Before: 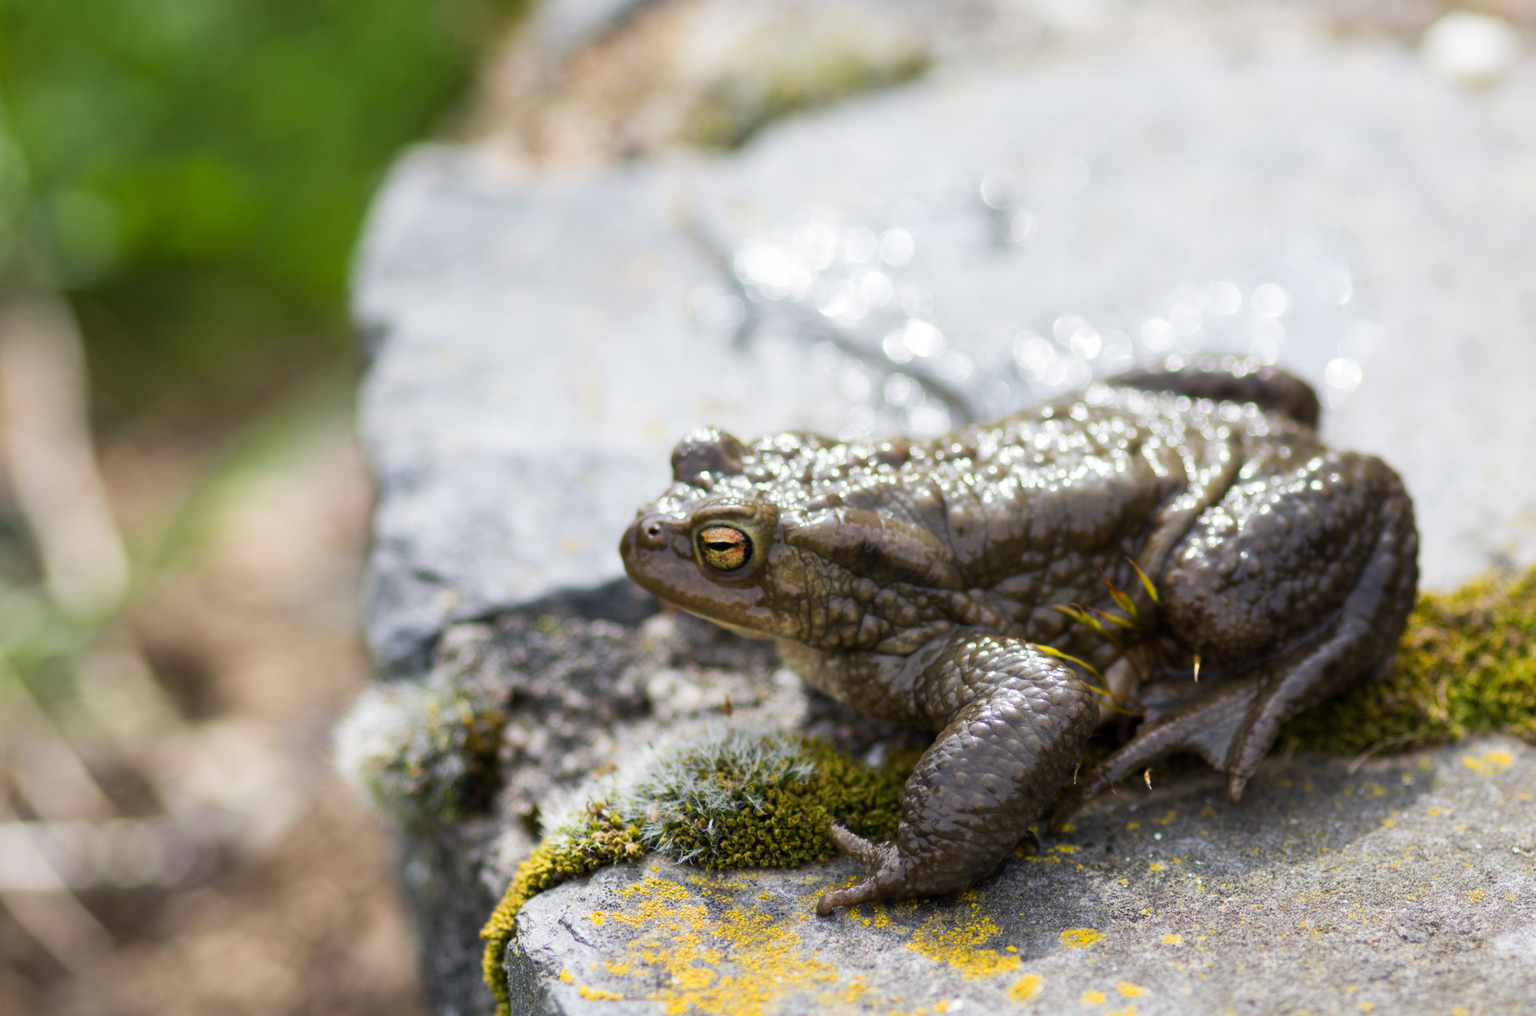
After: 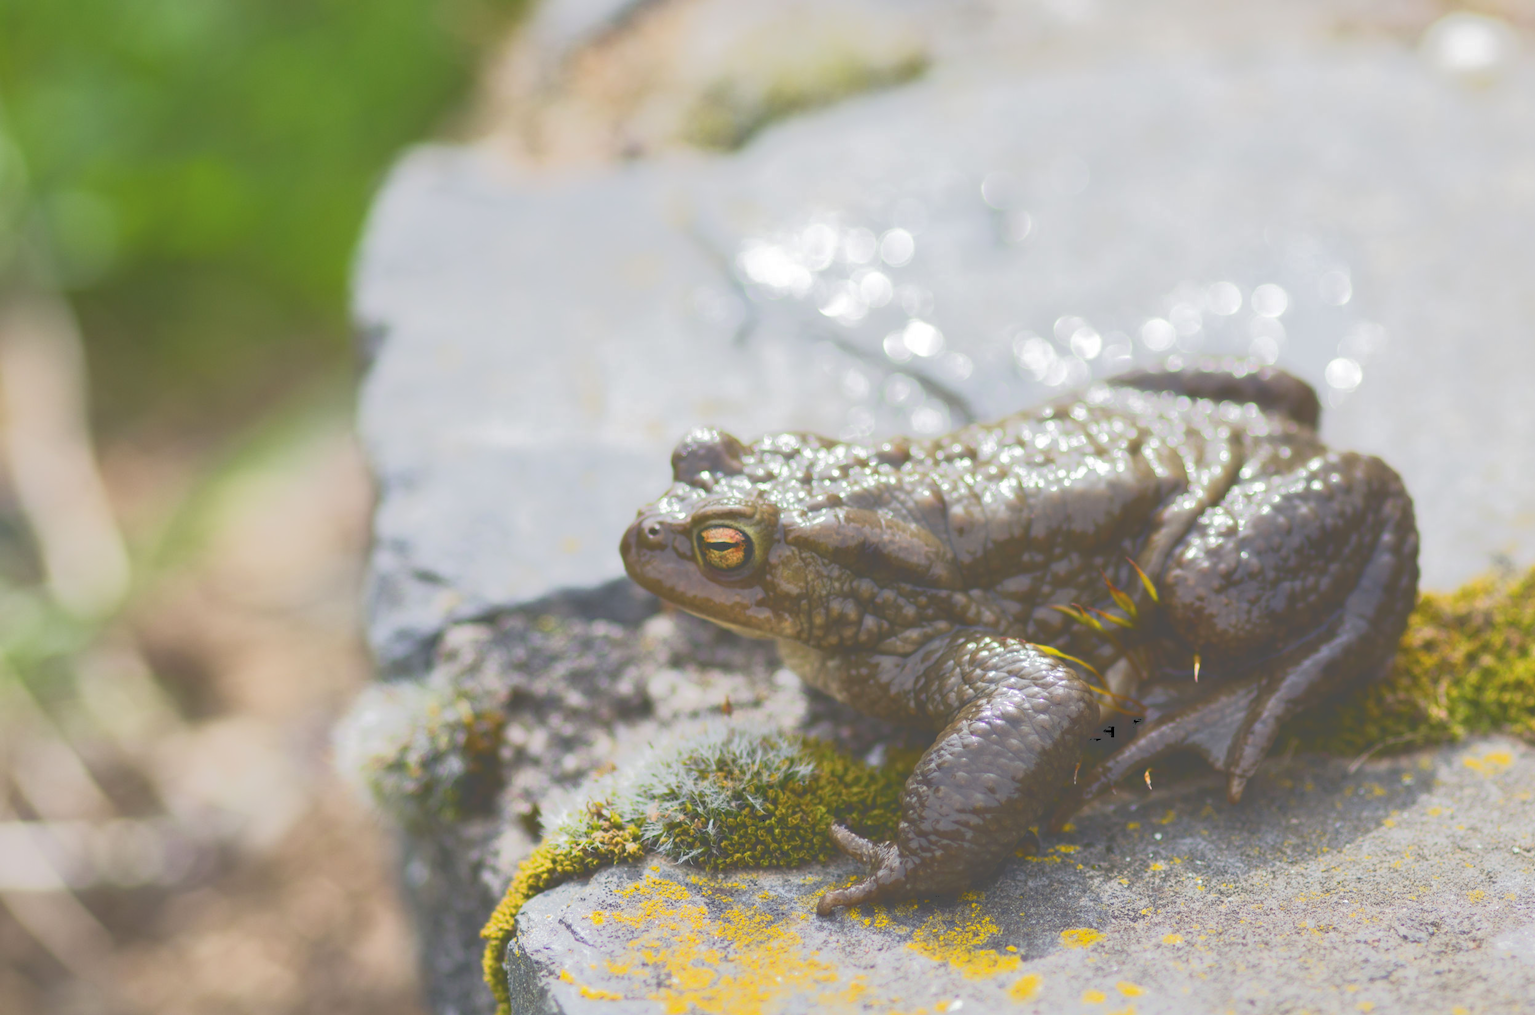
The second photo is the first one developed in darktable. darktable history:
tone curve: curves: ch0 [(0, 0) (0.003, 0.313) (0.011, 0.317) (0.025, 0.317) (0.044, 0.322) (0.069, 0.327) (0.1, 0.335) (0.136, 0.347) (0.177, 0.364) (0.224, 0.384) (0.277, 0.421) (0.335, 0.459) (0.399, 0.501) (0.468, 0.554) (0.543, 0.611) (0.623, 0.679) (0.709, 0.751) (0.801, 0.804) (0.898, 0.844) (1, 1)], color space Lab, independent channels, preserve colors none
